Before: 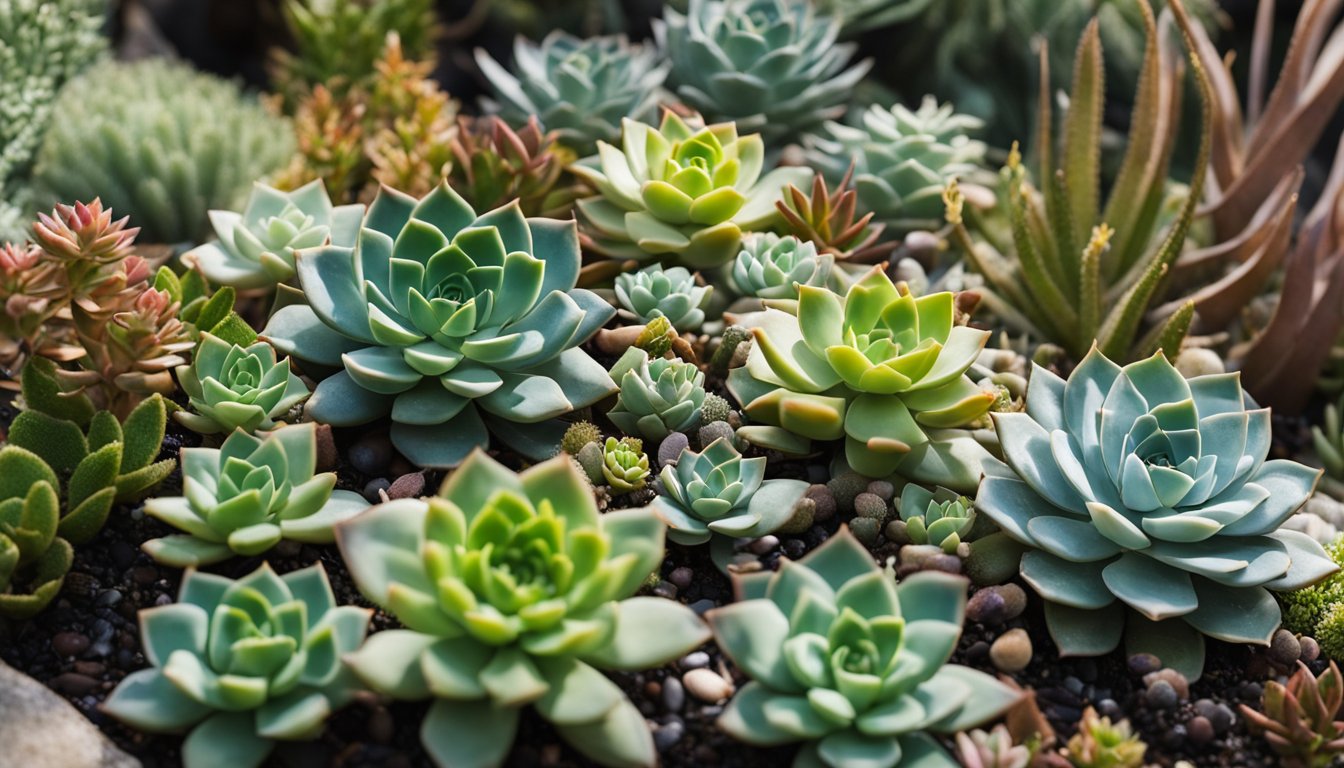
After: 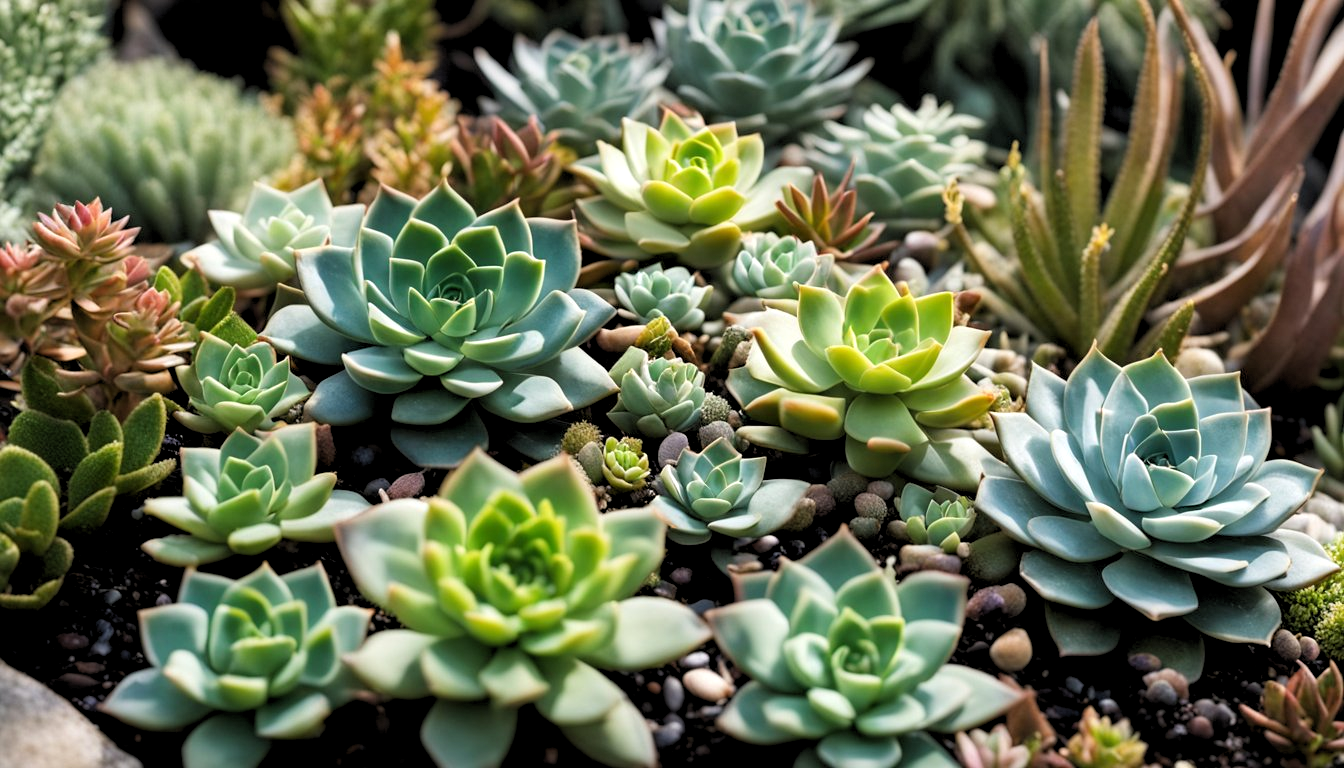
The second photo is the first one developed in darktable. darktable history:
rgb levels: levels [[0.01, 0.419, 0.839], [0, 0.5, 1], [0, 0.5, 1]]
